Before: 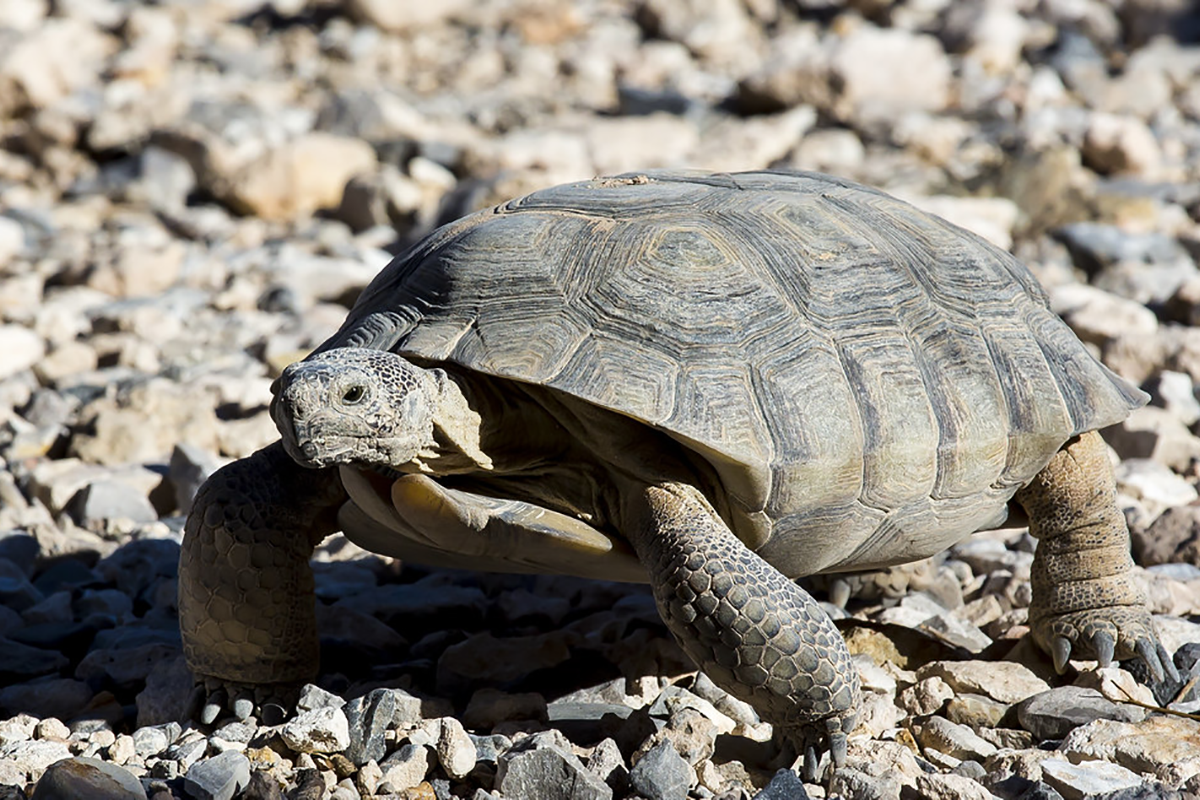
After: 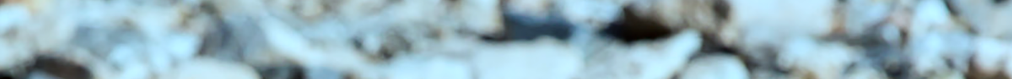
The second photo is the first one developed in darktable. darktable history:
color calibration: illuminant F (fluorescent), F source F9 (Cool White Deluxe 4150 K) – high CRI, x 0.374, y 0.373, temperature 4158.34 K
white balance: red 0.925, blue 1.046
crop and rotate: left 9.644%, top 9.491%, right 6.021%, bottom 80.509%
